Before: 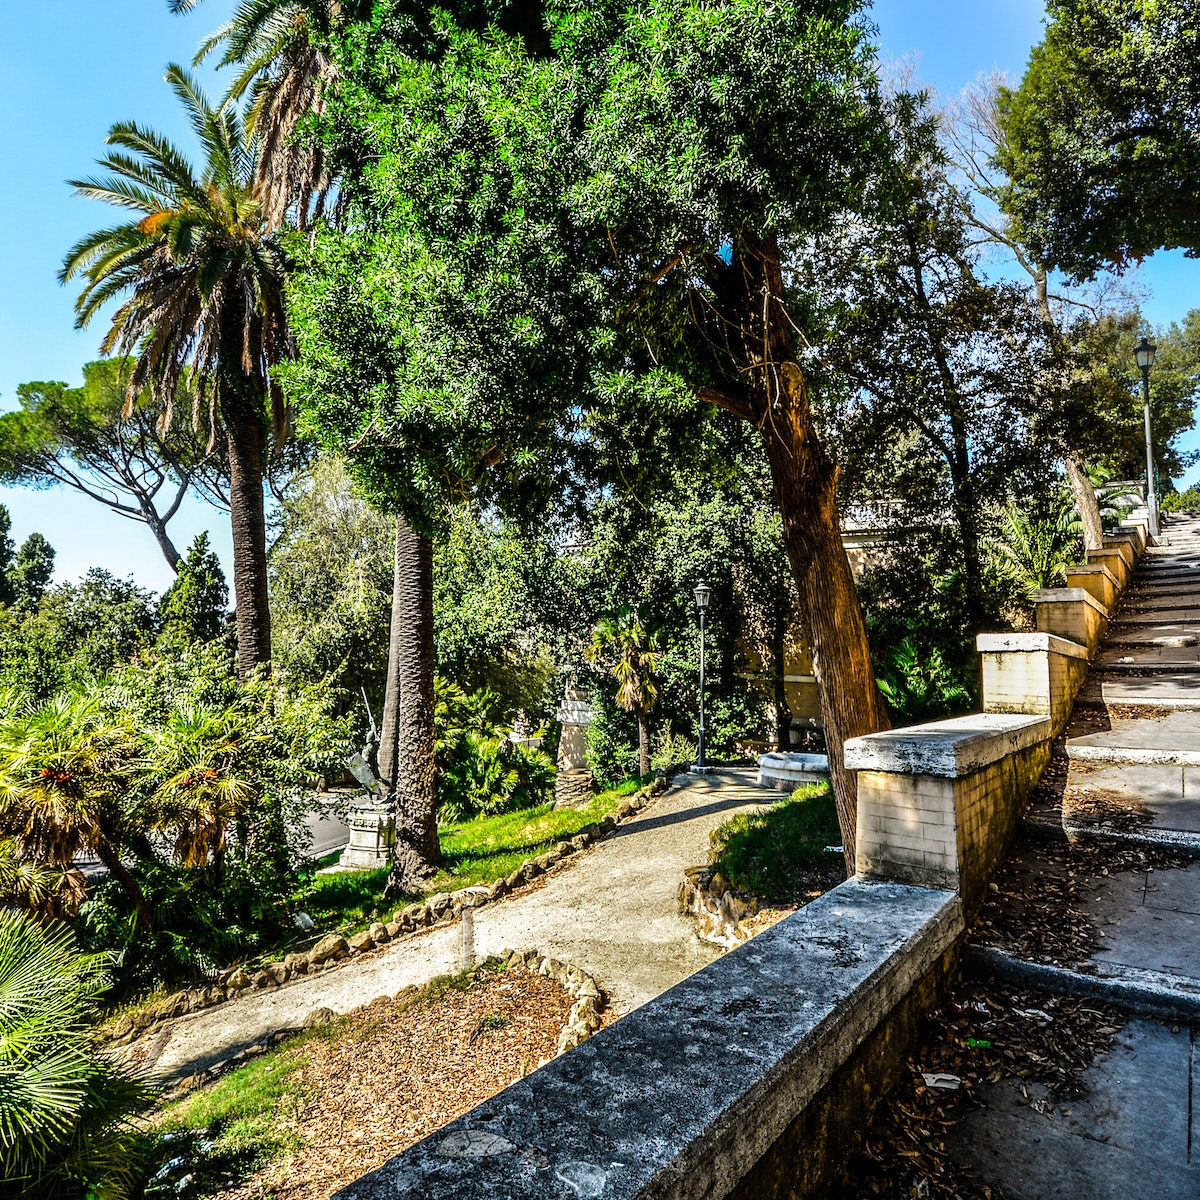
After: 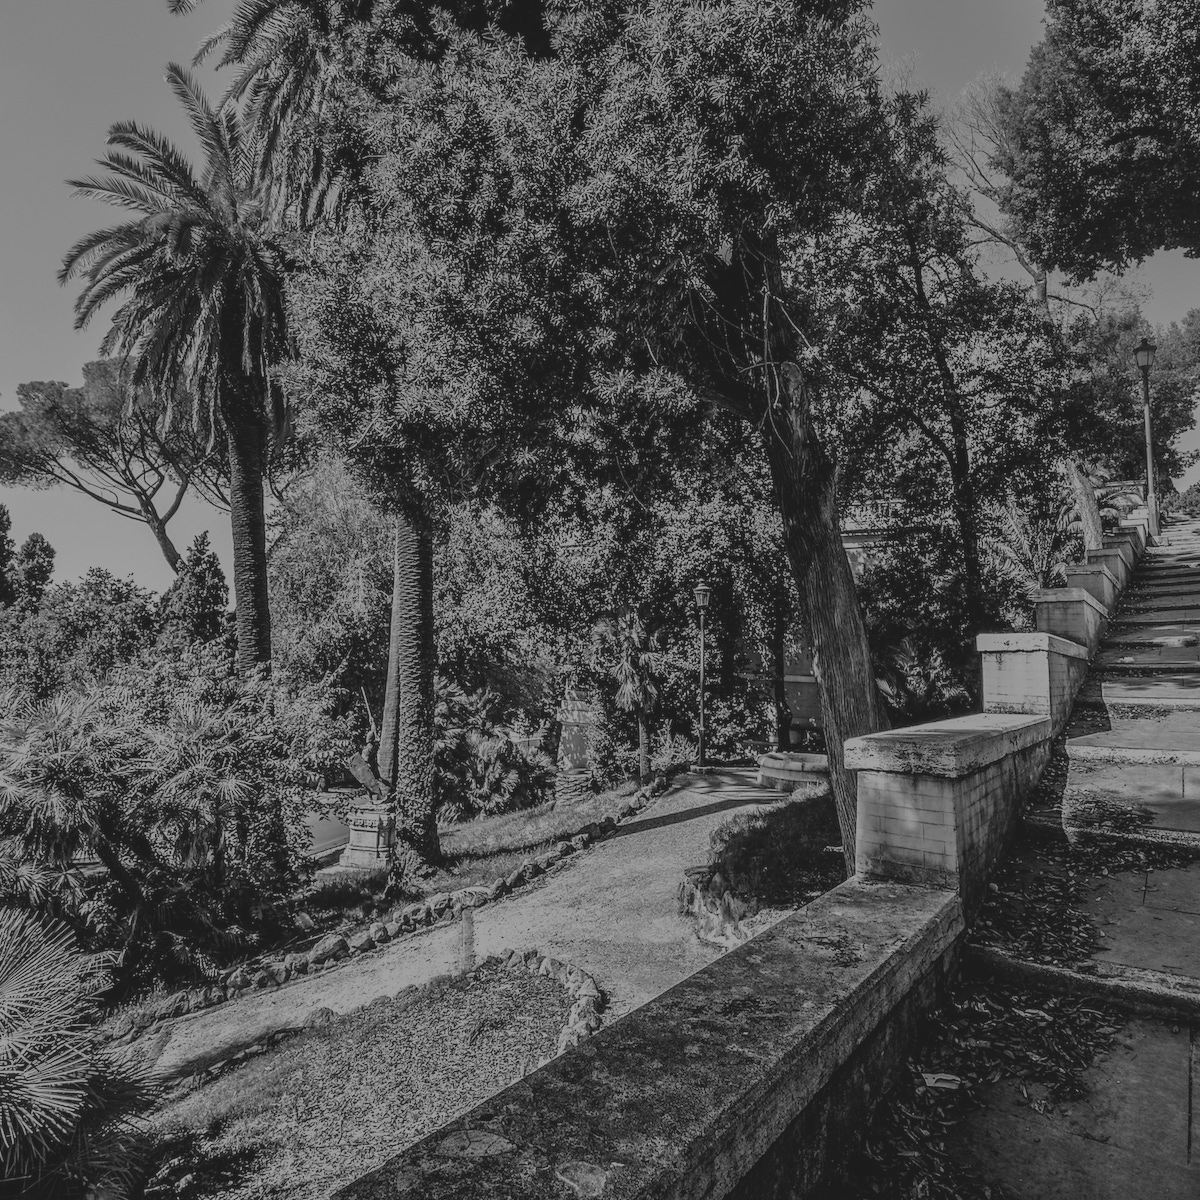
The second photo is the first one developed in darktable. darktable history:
monochrome: a -92.57, b 58.91
colorize: hue 41.44°, saturation 22%, source mix 60%, lightness 10.61%
